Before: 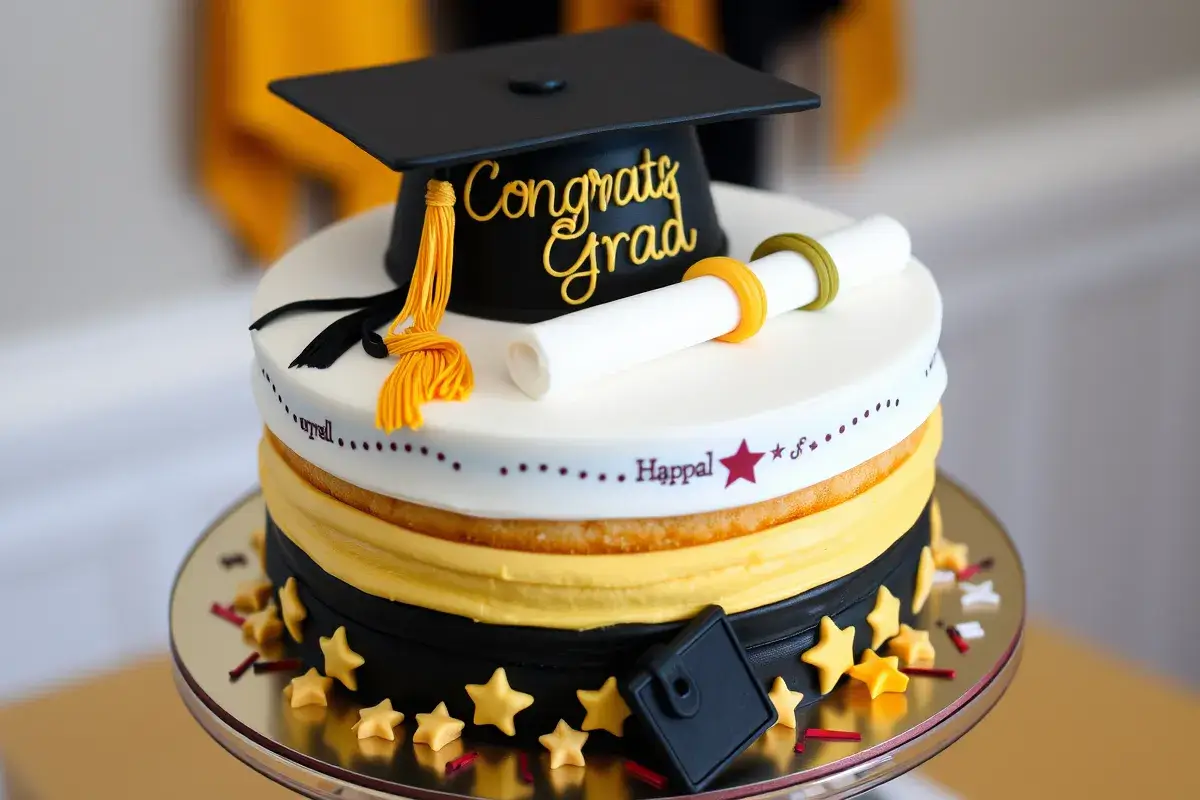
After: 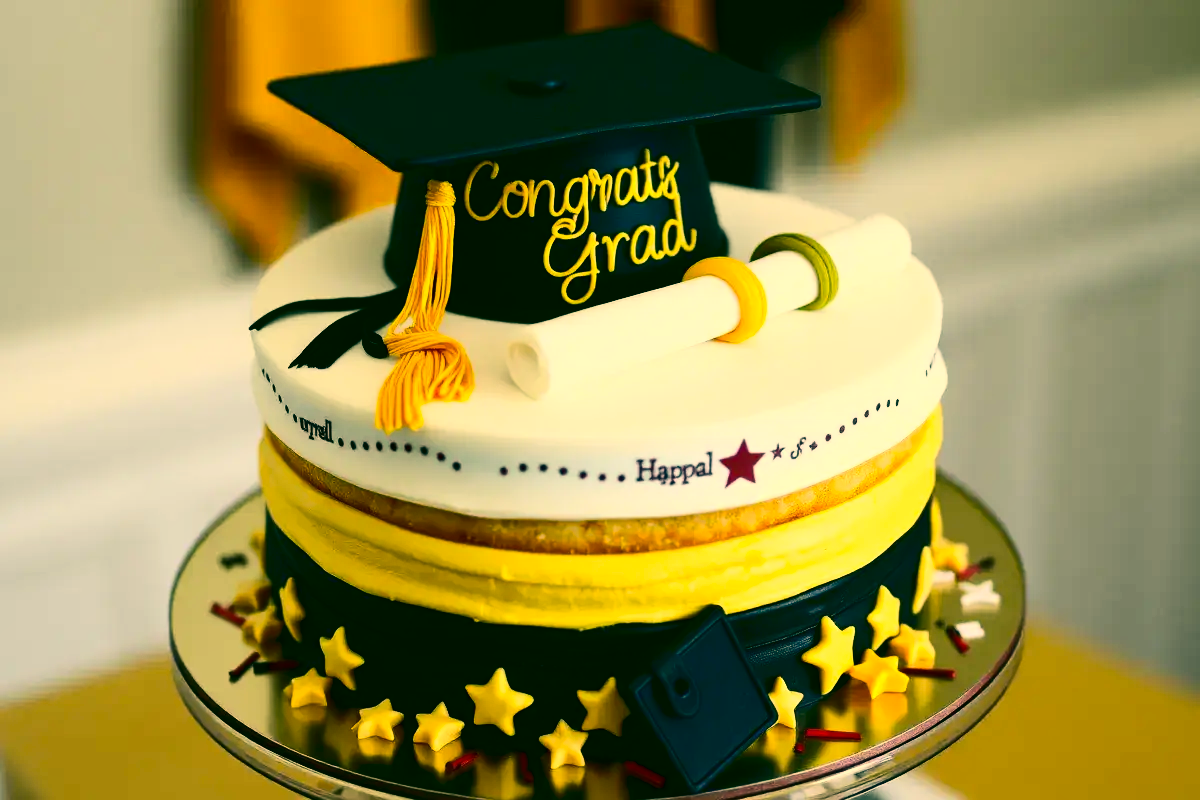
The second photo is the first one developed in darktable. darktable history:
shadows and highlights: shadows 25.47, highlights -25.99
contrast brightness saturation: contrast 0.333, brightness -0.074, saturation 0.17
color correction: highlights a* 5.62, highlights b* 33.02, shadows a* -26.03, shadows b* 3.82
